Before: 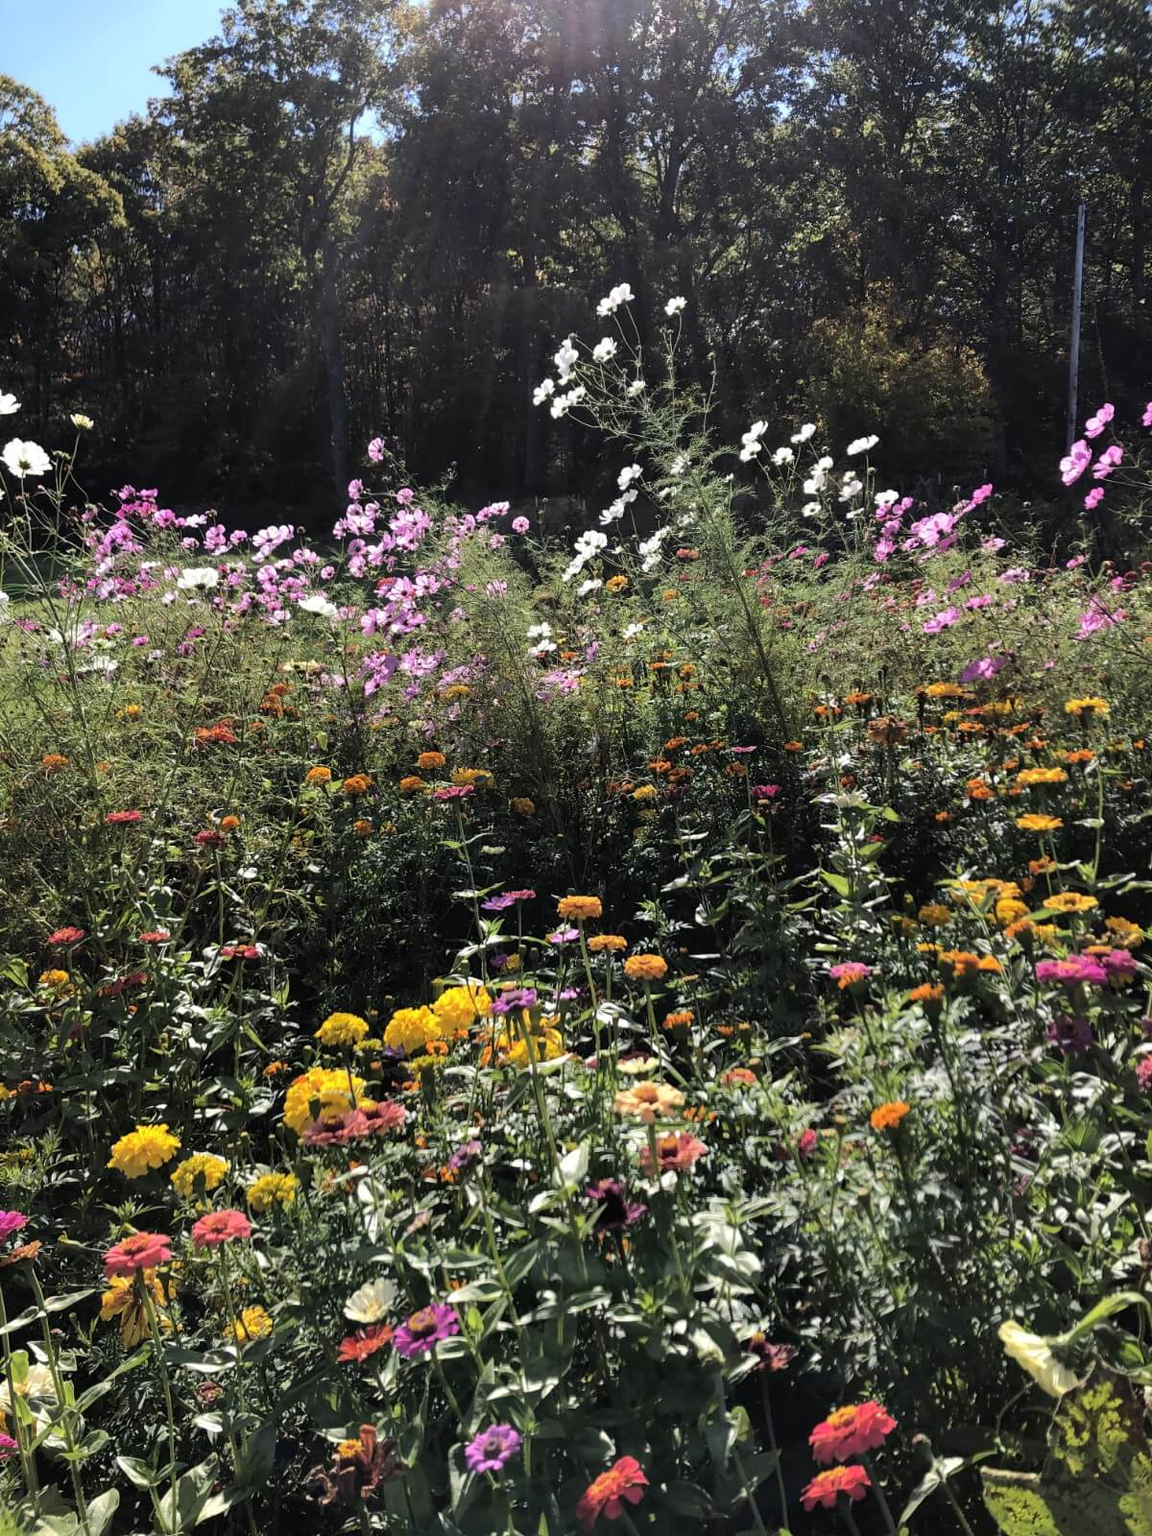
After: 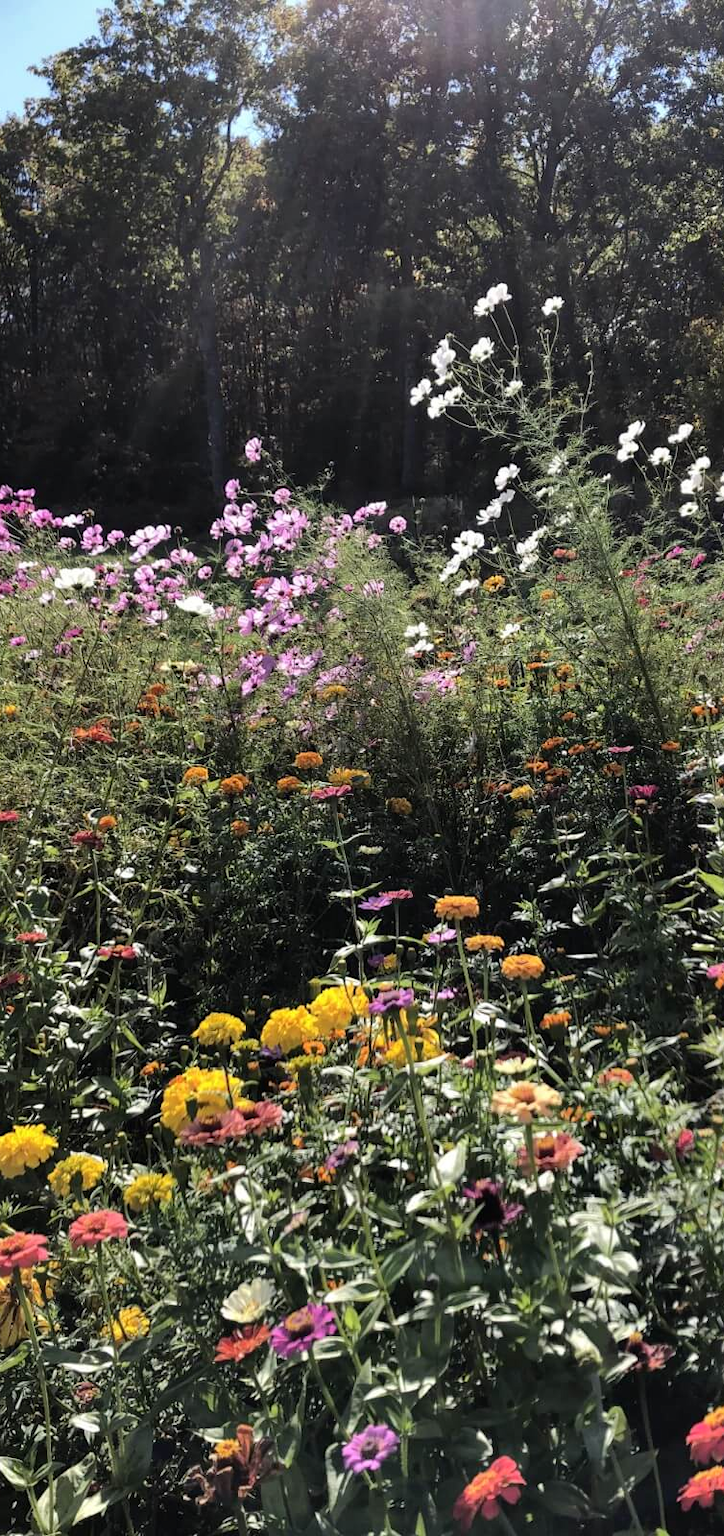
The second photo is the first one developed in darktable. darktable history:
shadows and highlights: shadows 32.83, highlights -45.91, compress 49.9%, highlights color adjustment 55.33%, soften with gaussian
crop: left 10.672%, right 26.346%
